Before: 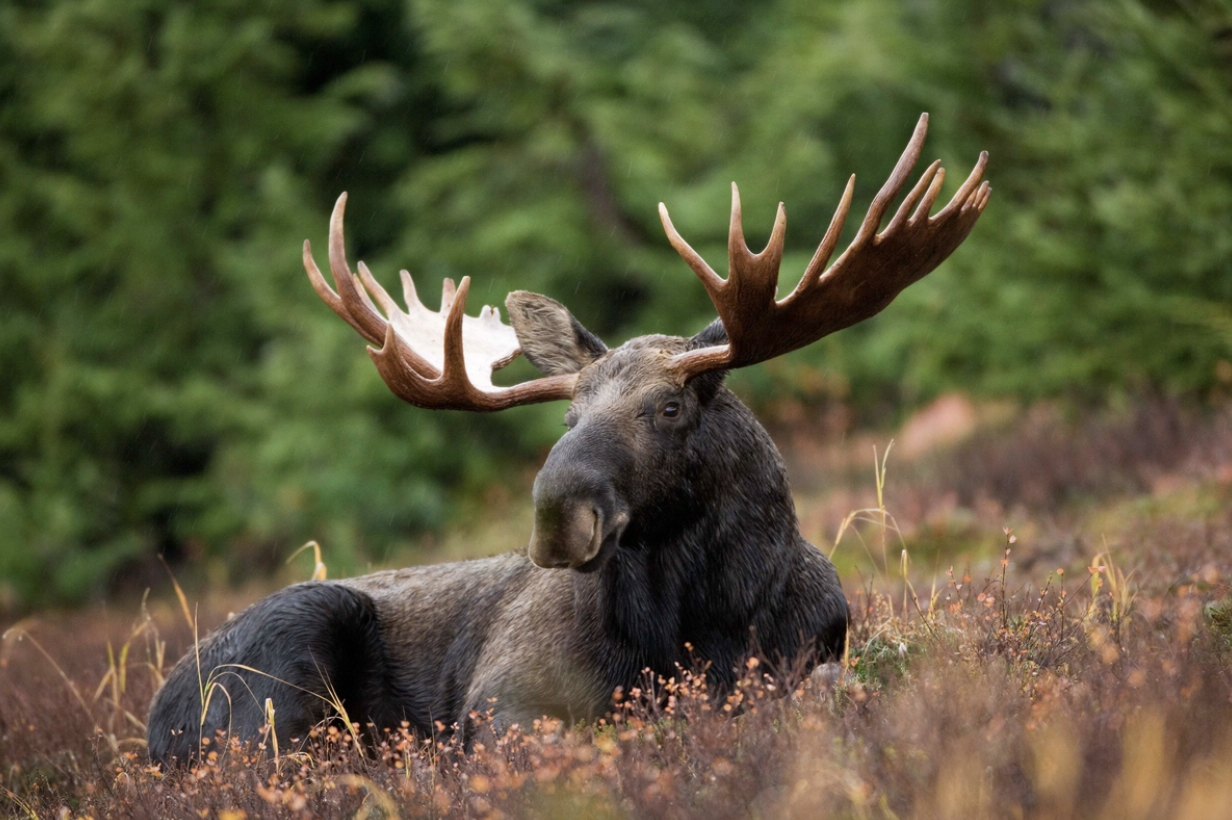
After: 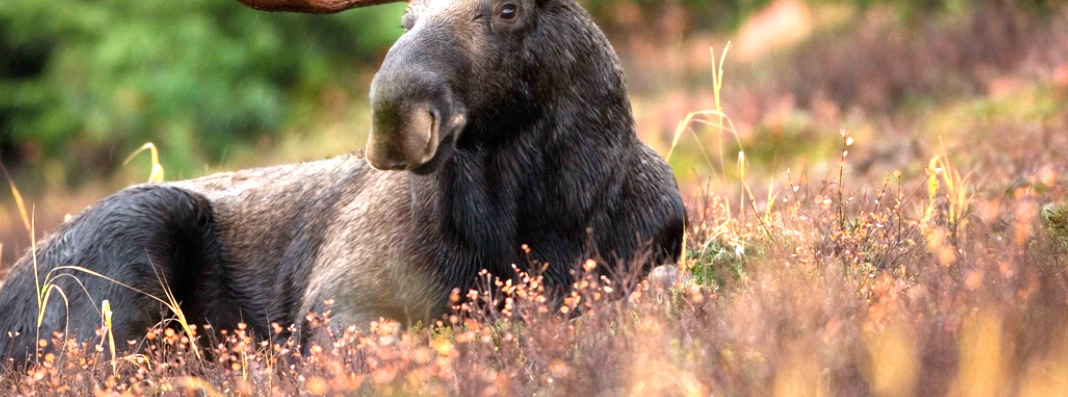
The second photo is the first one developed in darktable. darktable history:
crop and rotate: left 13.247%, top 48.632%, bottom 2.843%
contrast brightness saturation: contrast 0.071
exposure: exposure 1.07 EV, compensate exposure bias true, compensate highlight preservation false
